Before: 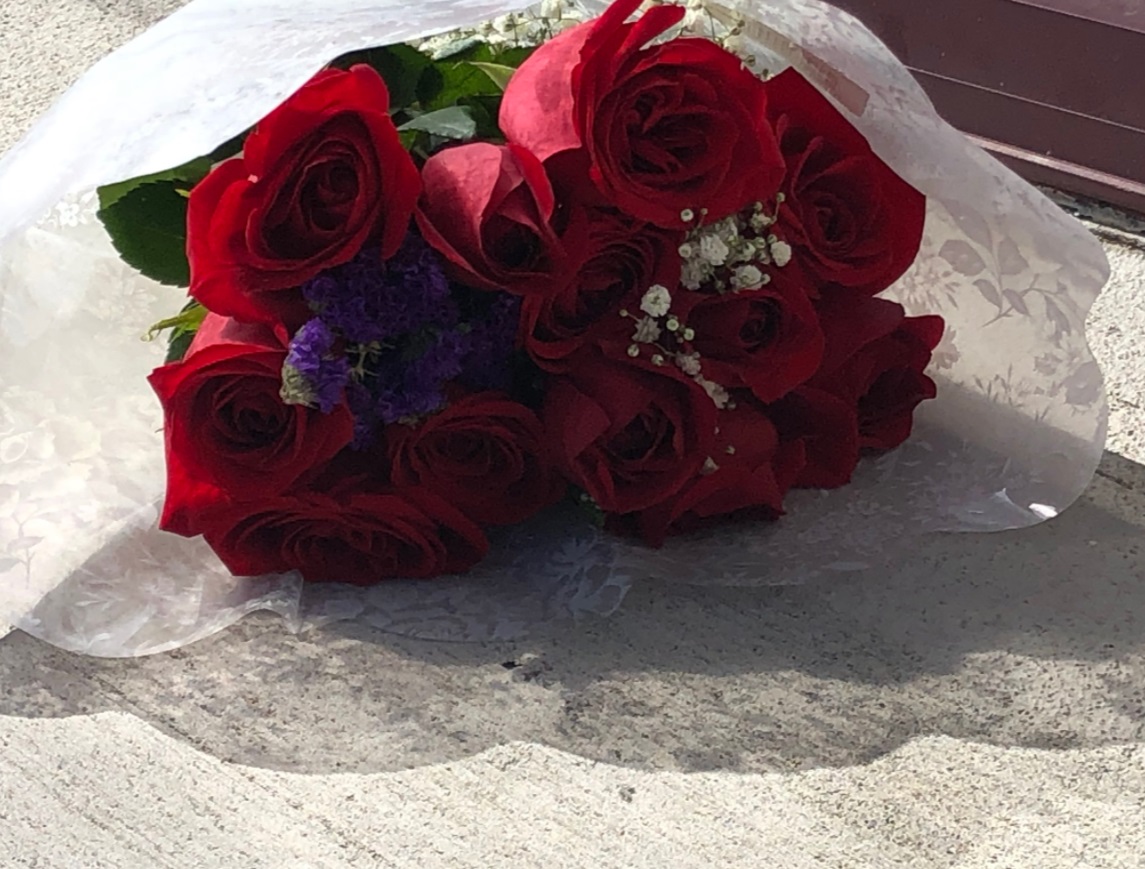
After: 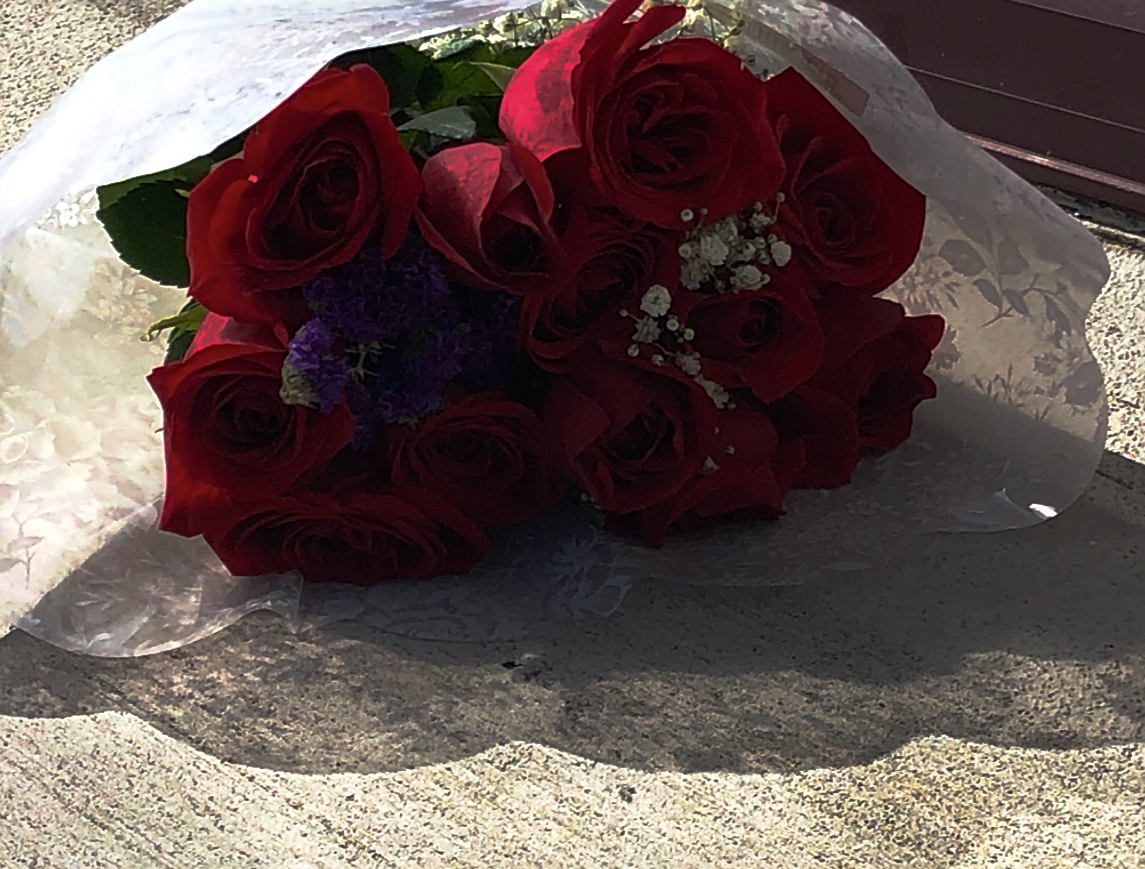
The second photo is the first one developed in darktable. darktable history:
sharpen: amount 0.491
base curve: curves: ch0 [(0, 0) (0.564, 0.291) (0.802, 0.731) (1, 1)], preserve colors none
